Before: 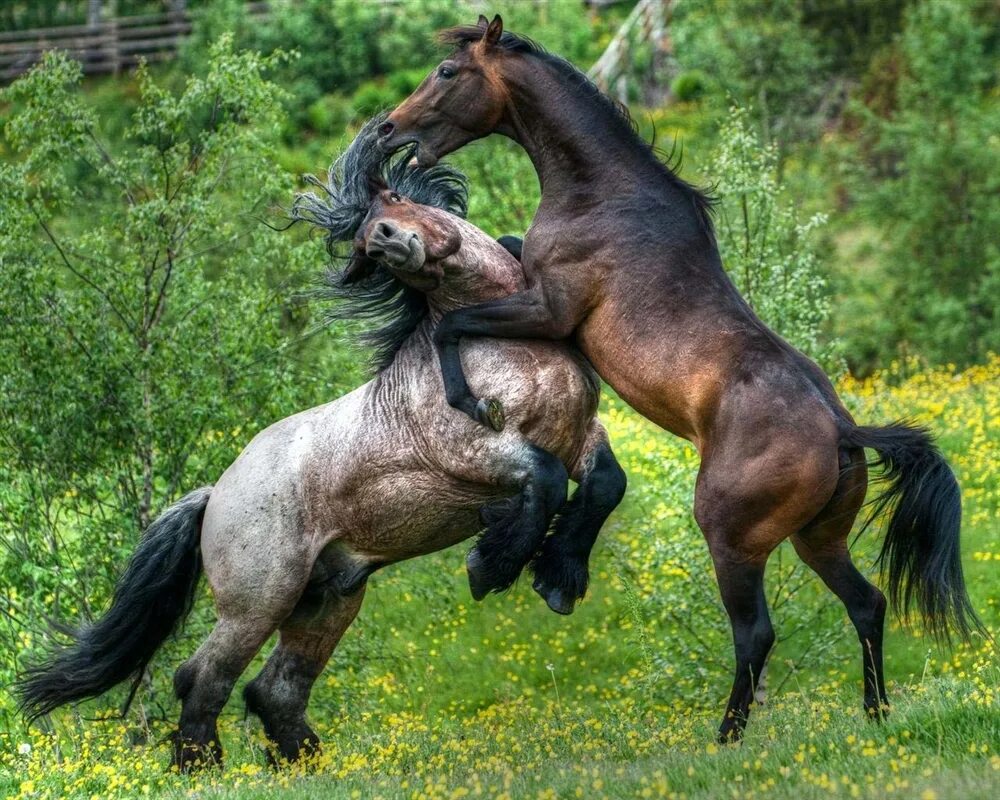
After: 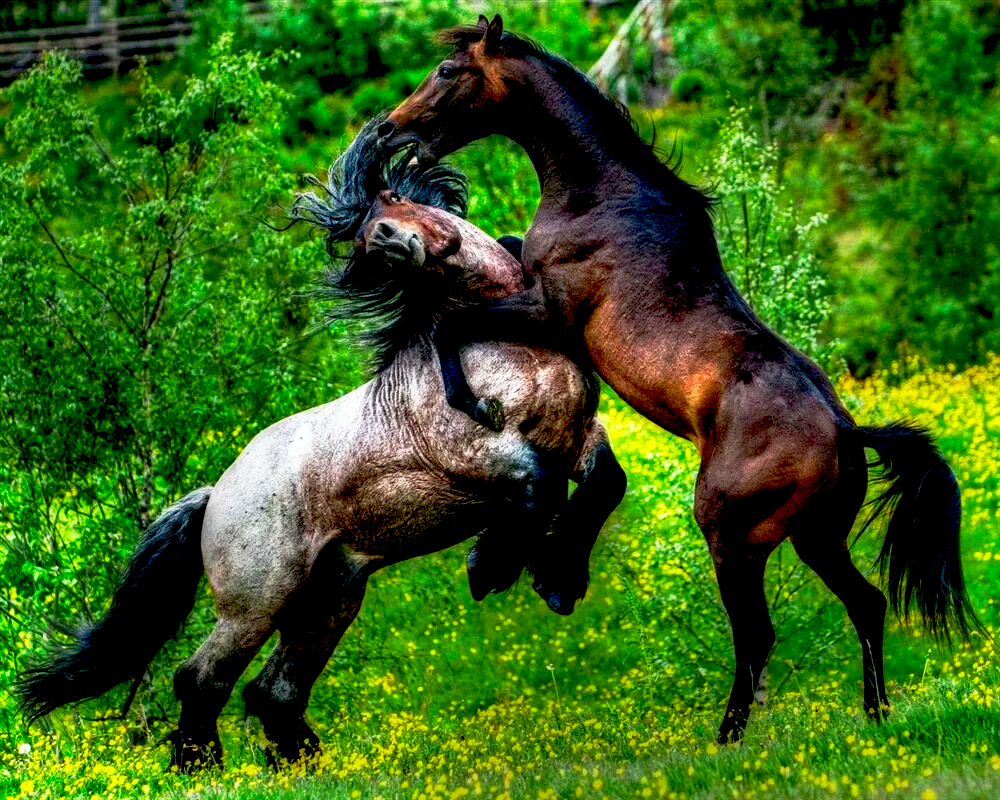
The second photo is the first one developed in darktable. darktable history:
contrast brightness saturation: brightness -0.017, saturation 0.343
base curve: curves: ch0 [(0, 0) (0.257, 0.25) (0.482, 0.586) (0.757, 0.871) (1, 1)], preserve colors none
exposure: black level correction 0.047, exposure 0.013 EV, compensate highlight preservation false
